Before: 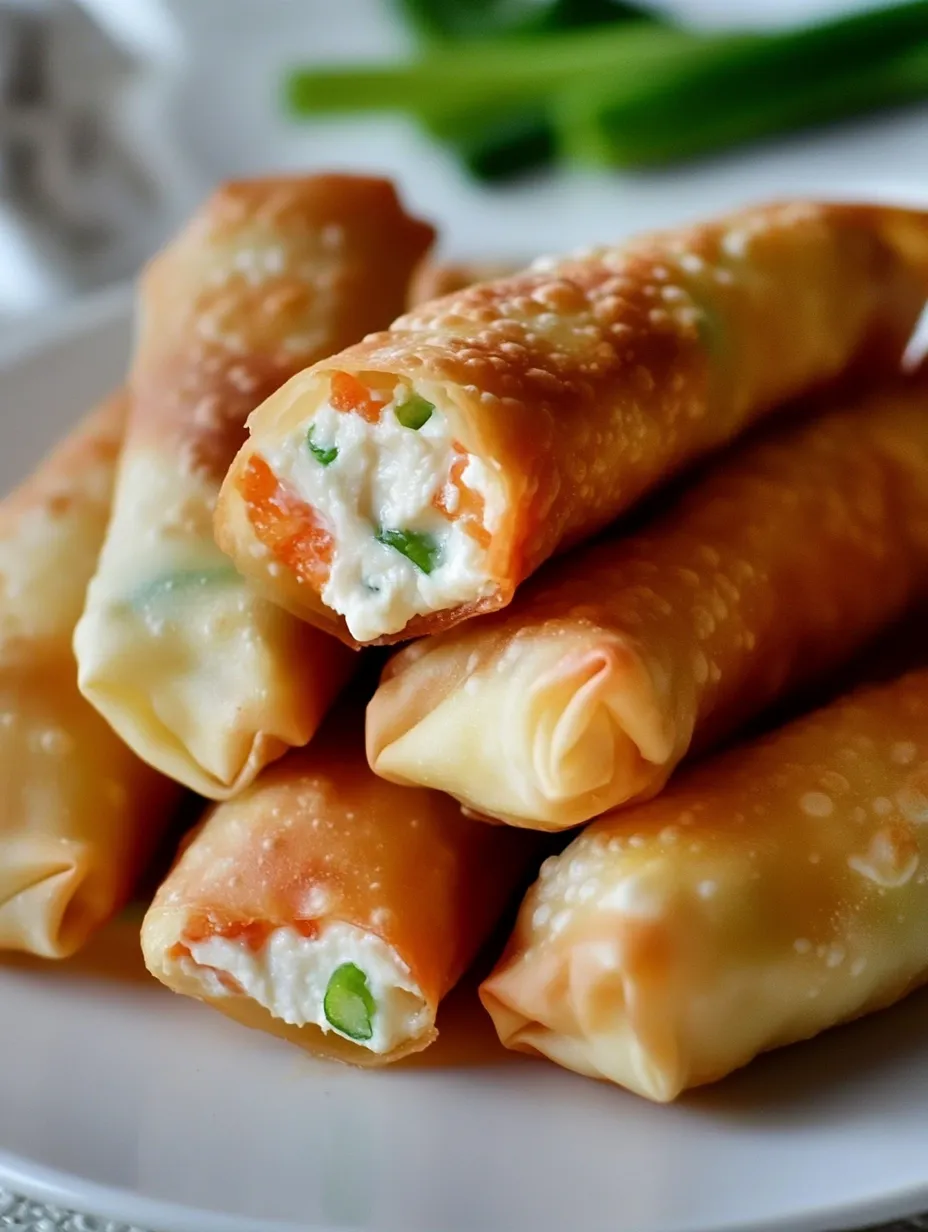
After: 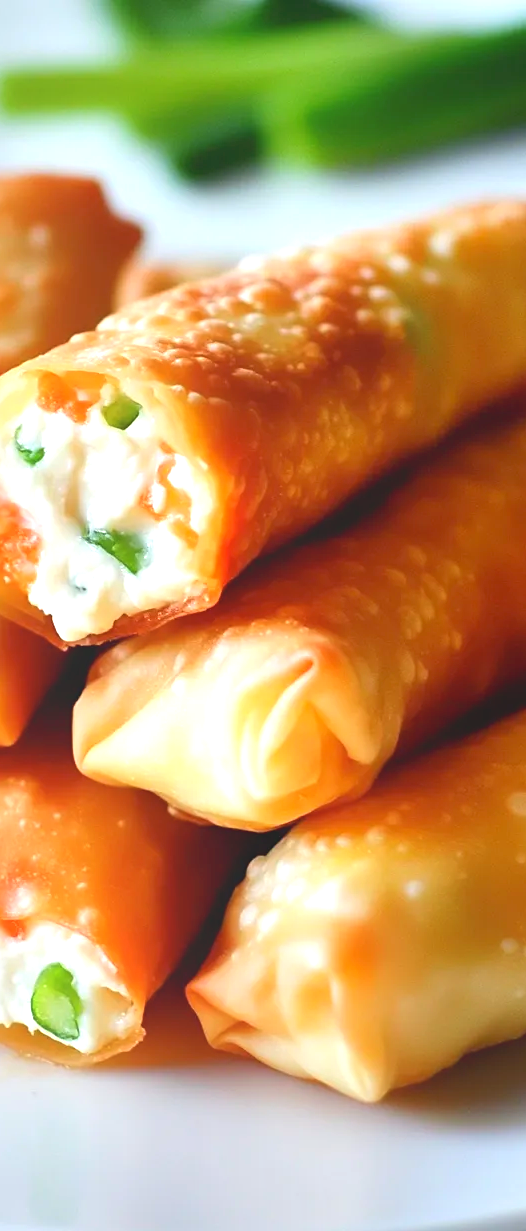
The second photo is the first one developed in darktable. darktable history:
exposure: exposure 1.143 EV, compensate exposure bias true, compensate highlight preservation false
crop: left 31.588%, top 0.004%, right 11.672%
local contrast: detail 71%
sharpen: amount 0.214
